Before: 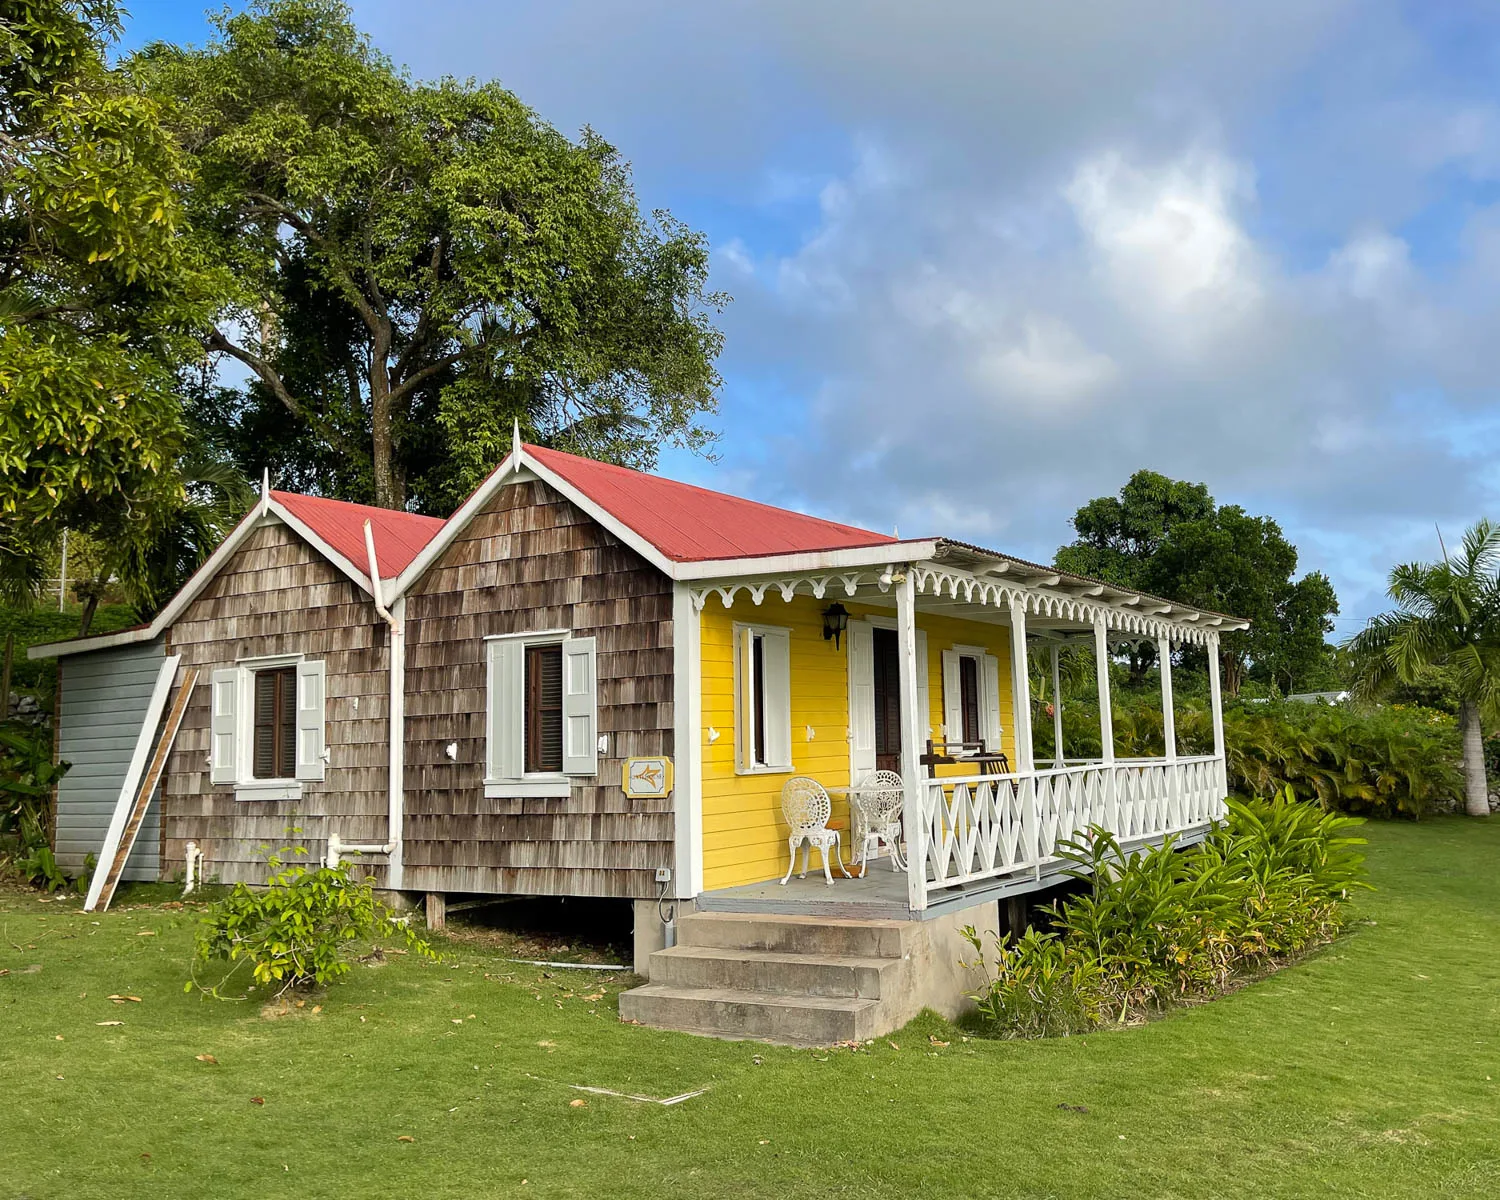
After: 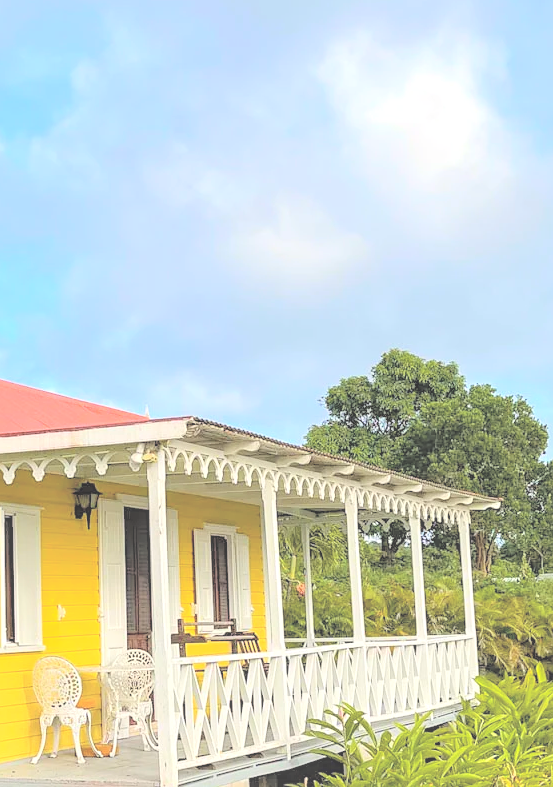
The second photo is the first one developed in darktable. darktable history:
local contrast: on, module defaults
color balance rgb: shadows lift › chroma 2%, shadows lift › hue 50°, power › hue 60°, highlights gain › chroma 1%, highlights gain › hue 60°, global offset › luminance 0.25%, global vibrance 30%
contrast brightness saturation: brightness 1
crop and rotate: left 49.936%, top 10.094%, right 13.136%, bottom 24.256%
sharpen: amount 0.2
